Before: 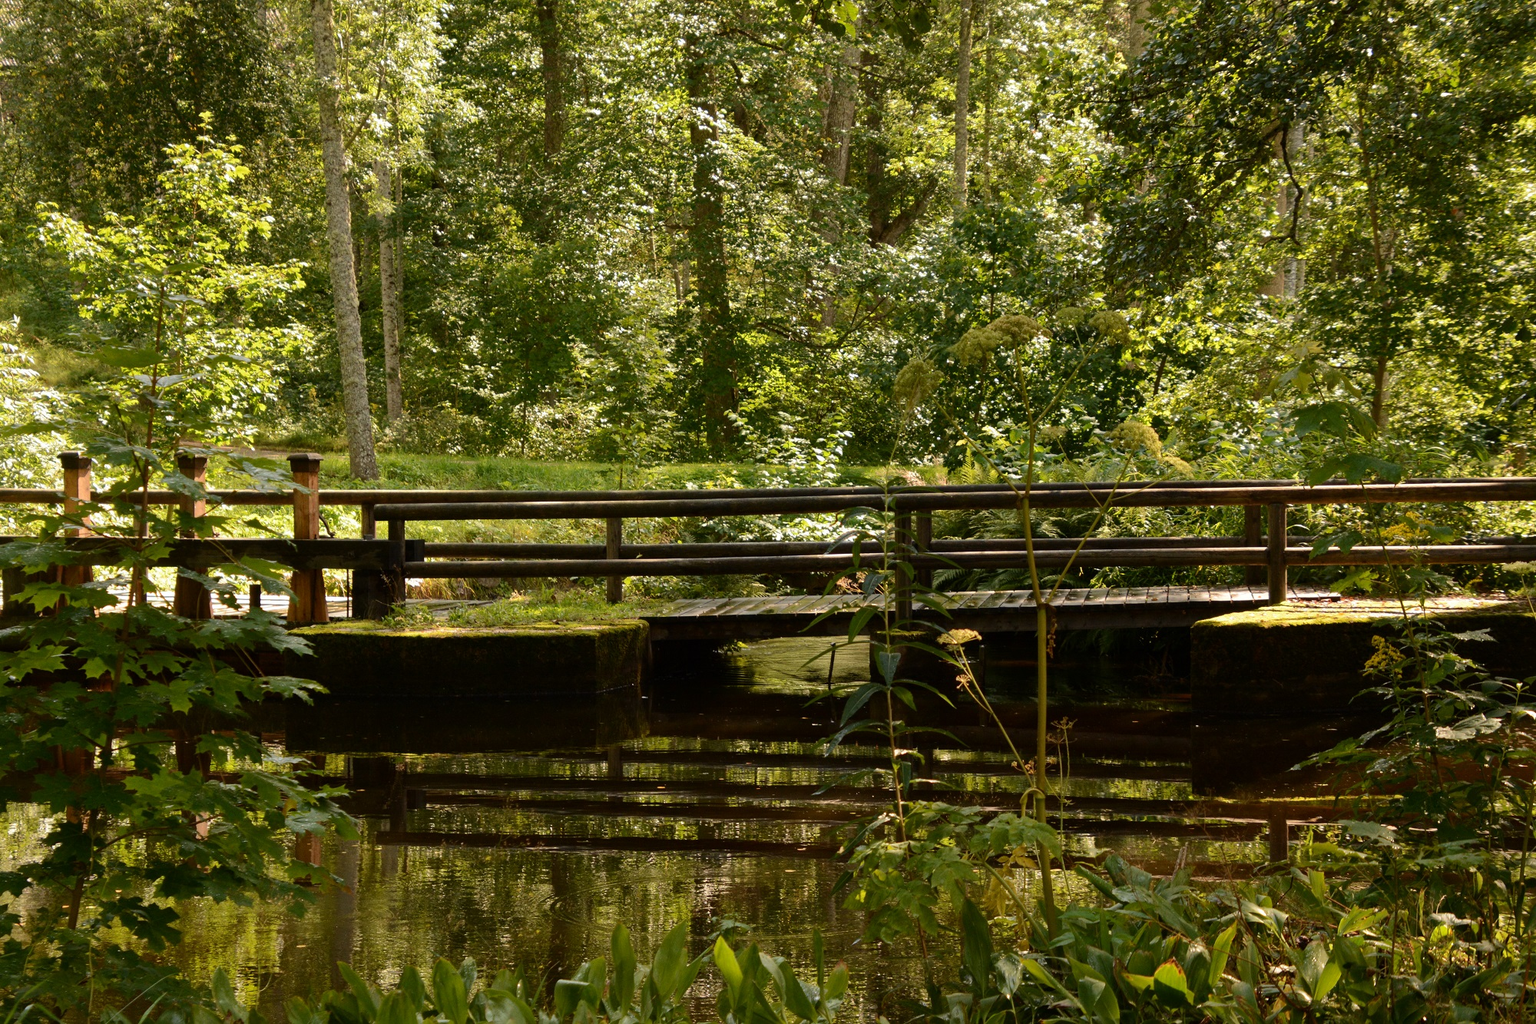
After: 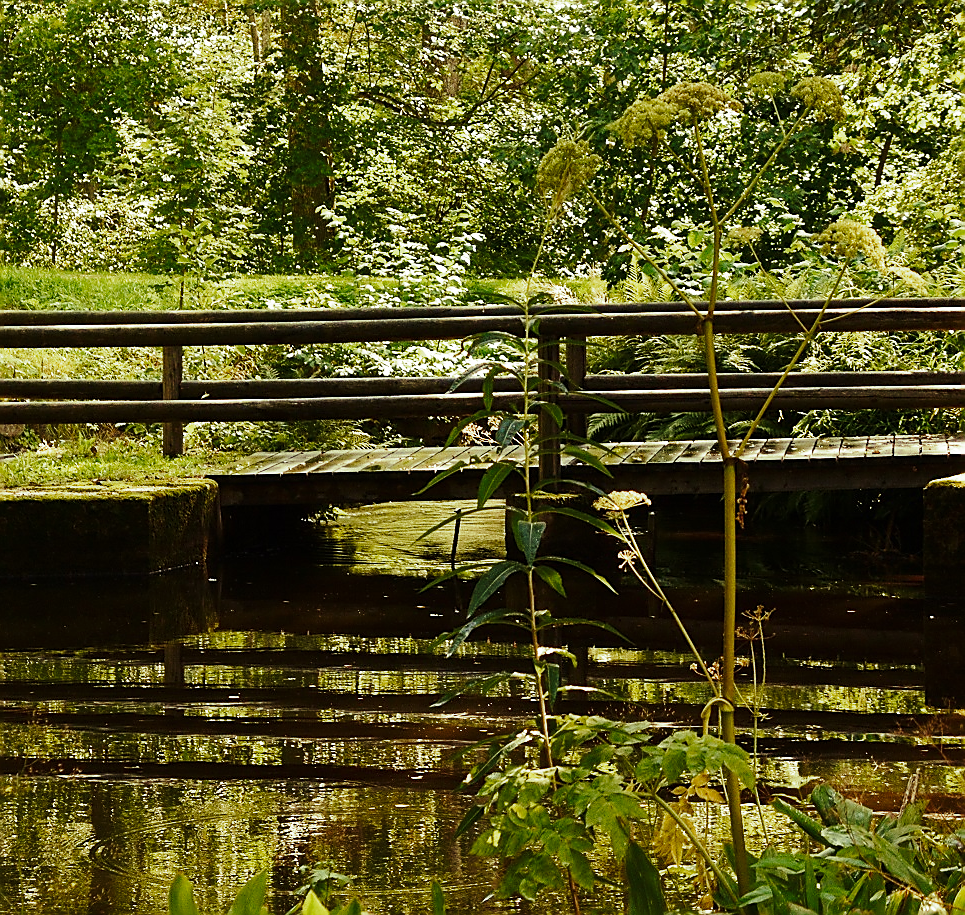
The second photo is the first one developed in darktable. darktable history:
sharpen: radius 1.4, amount 1.25, threshold 0.7
split-toning: shadows › hue 290.82°, shadows › saturation 0.34, highlights › saturation 0.38, balance 0, compress 50%
crop: left 31.379%, top 24.658%, right 20.326%, bottom 6.628%
base curve: curves: ch0 [(0, 0) (0.028, 0.03) (0.121, 0.232) (0.46, 0.748) (0.859, 0.968) (1, 1)], preserve colors none
velvia: on, module defaults
